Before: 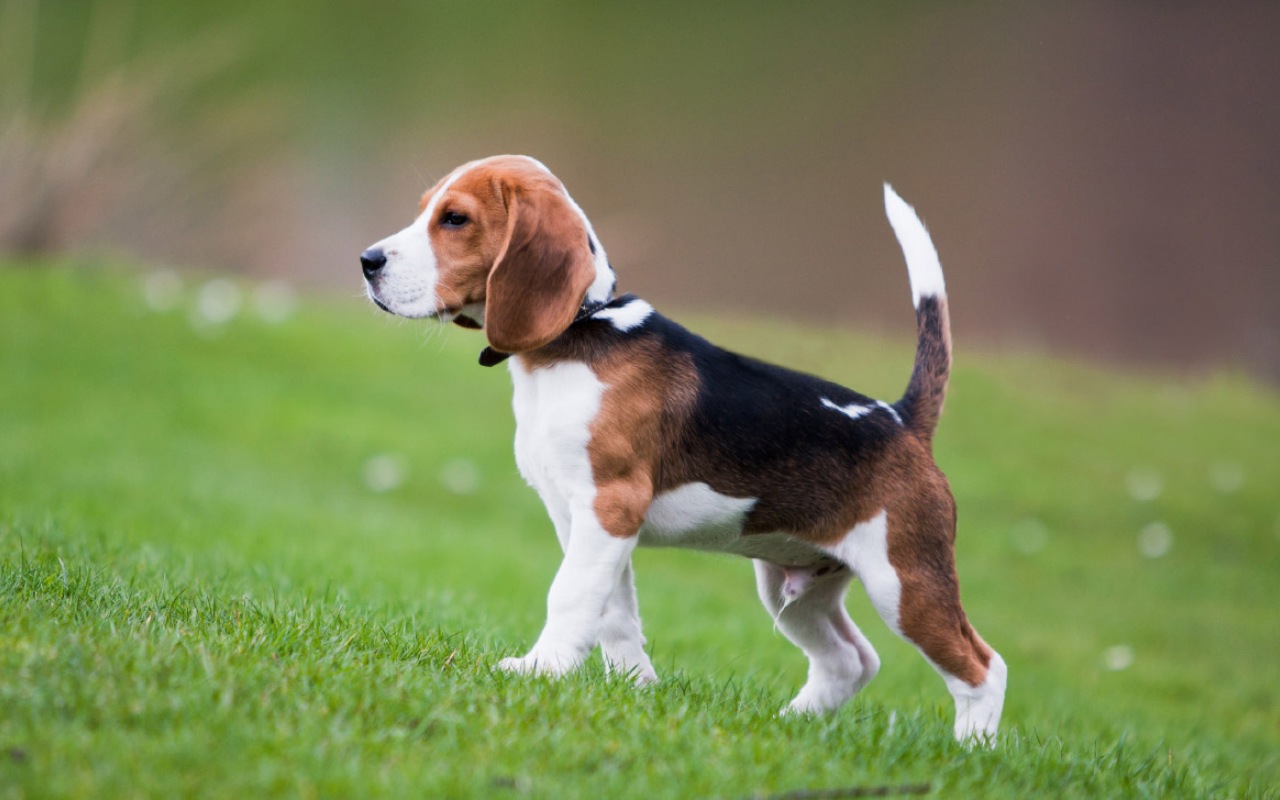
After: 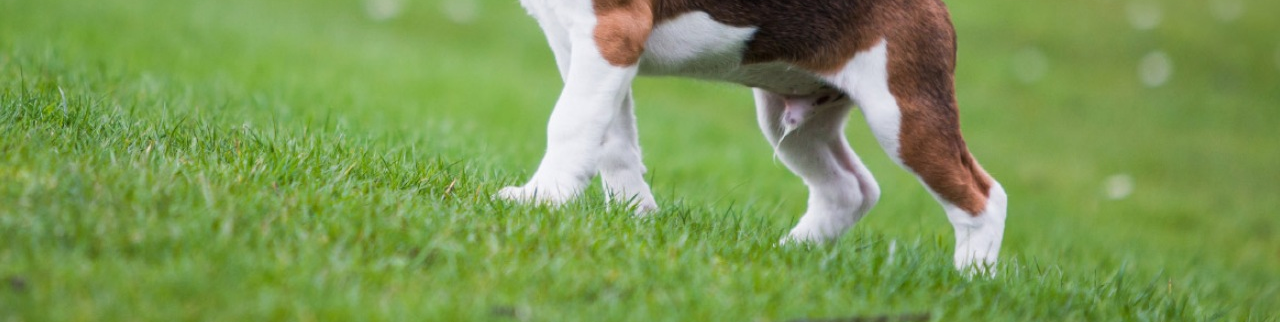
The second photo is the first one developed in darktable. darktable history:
crop and rotate: top 58.972%, bottom 0.759%
